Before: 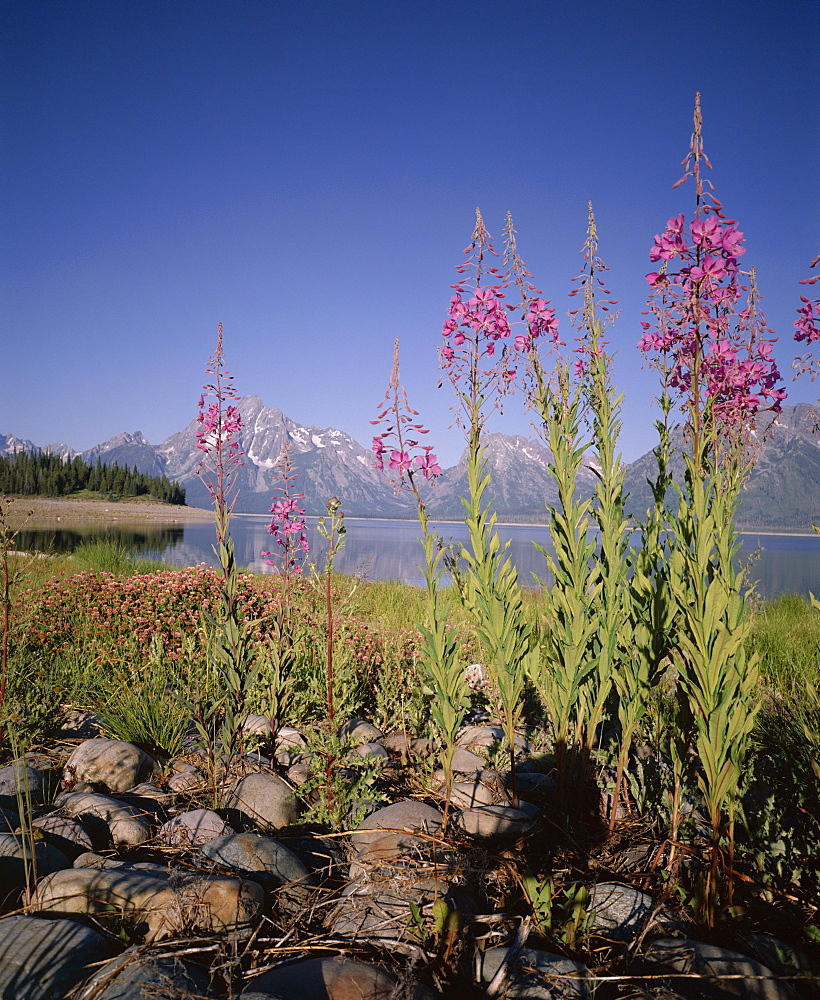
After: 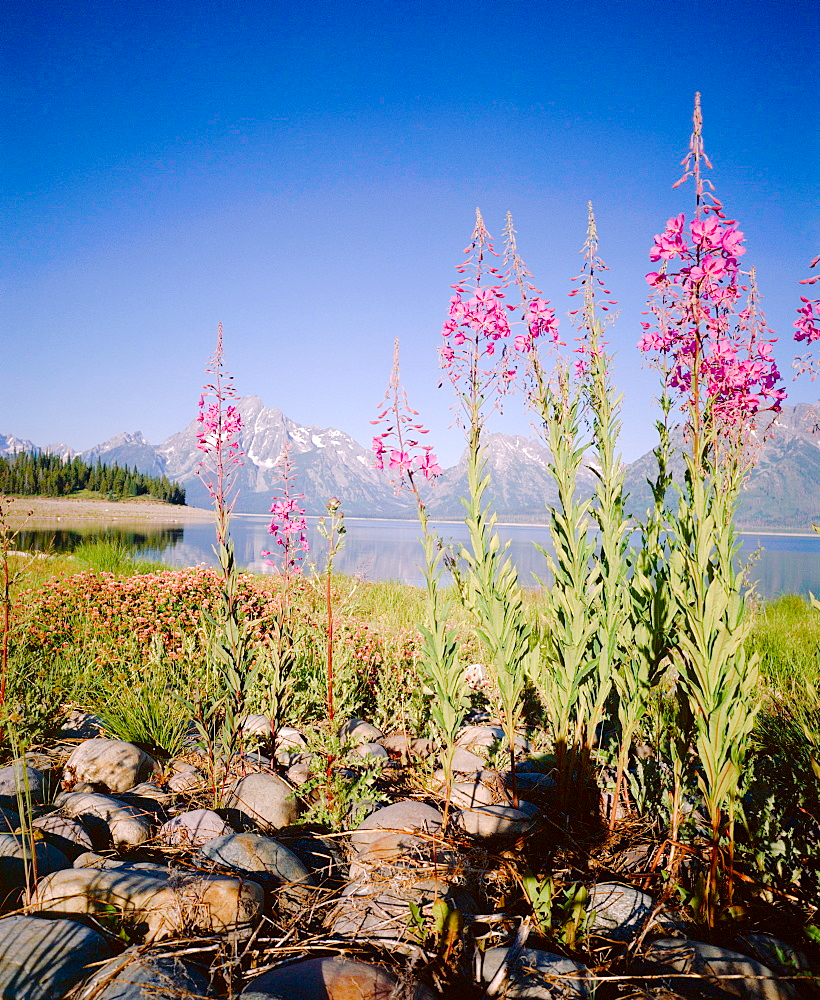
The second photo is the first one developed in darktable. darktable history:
color balance rgb: perceptual saturation grading › global saturation 20%, perceptual saturation grading › highlights -50%, perceptual saturation grading › shadows 30%, perceptual brilliance grading › global brilliance 10%, perceptual brilliance grading › shadows 15%
base curve: curves: ch0 [(0, 0) (0.158, 0.273) (0.879, 0.895) (1, 1)], preserve colors none
